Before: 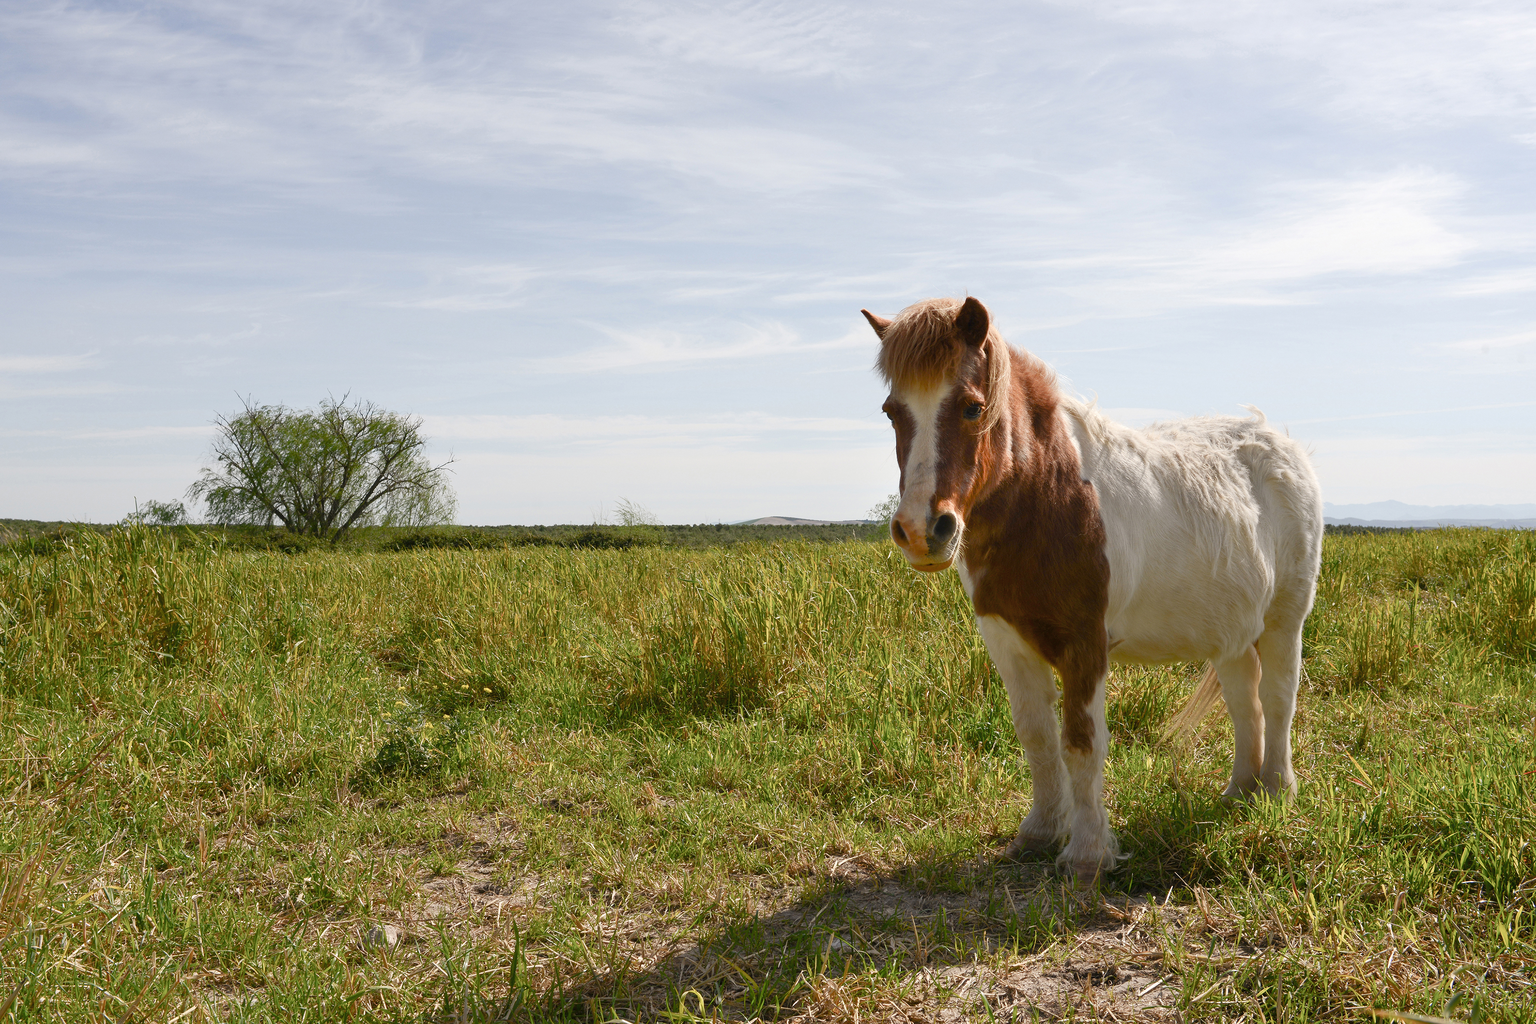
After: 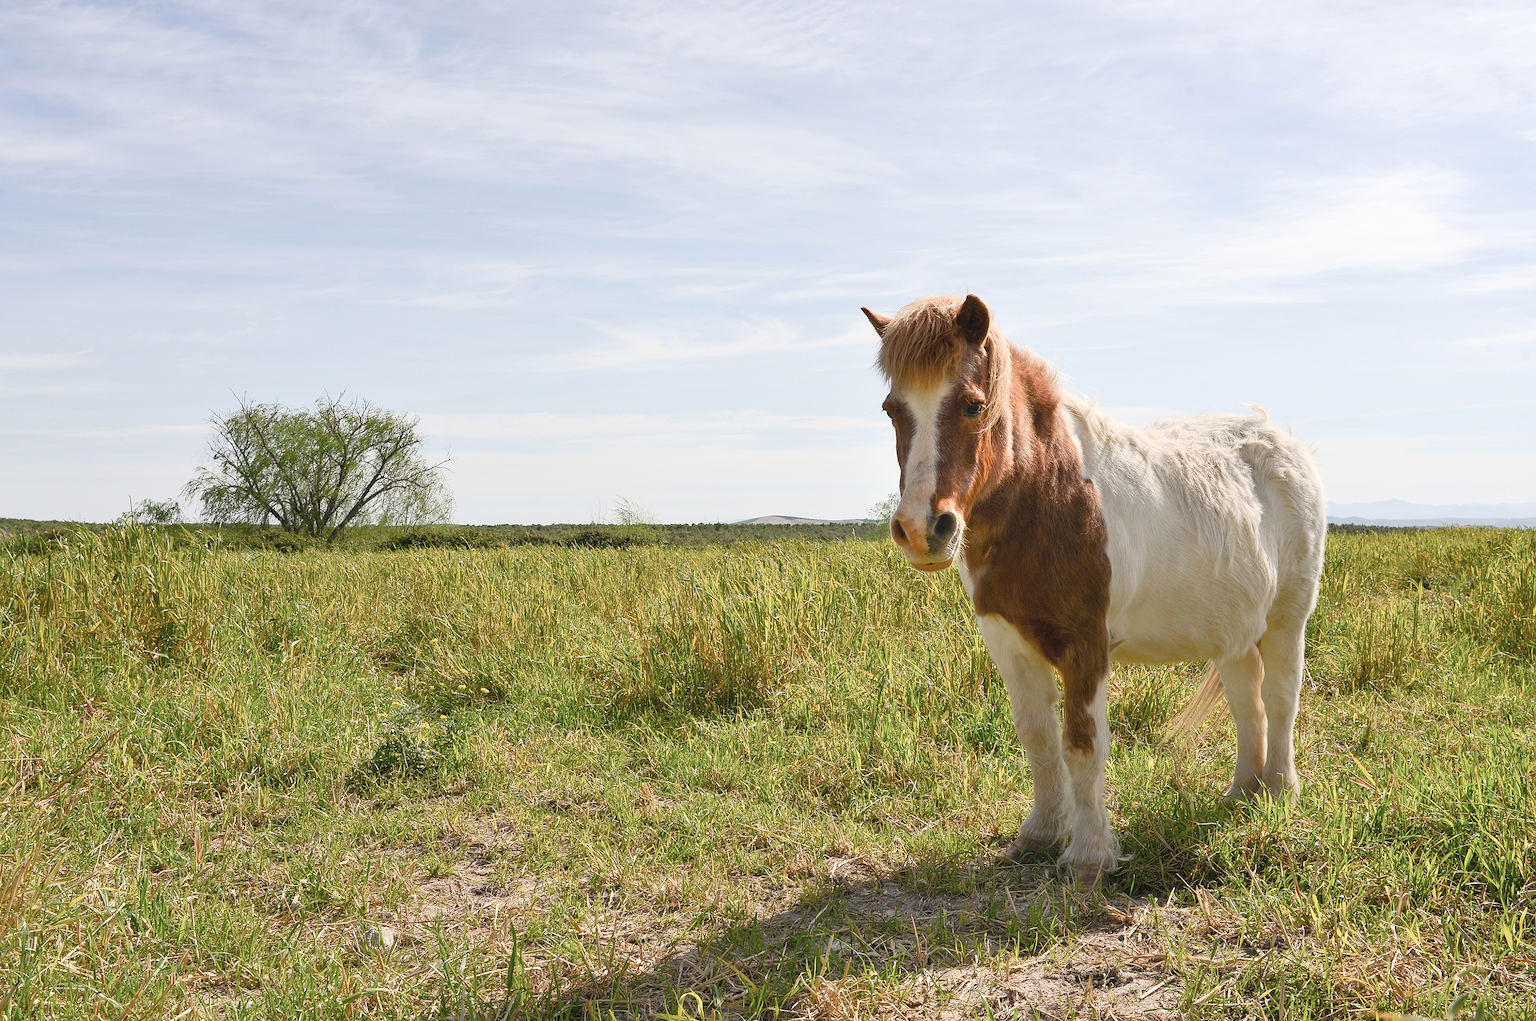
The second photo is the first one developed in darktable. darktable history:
shadows and highlights: shadows 29.32, highlights -29.32, low approximation 0.01, soften with gaussian
contrast brightness saturation: contrast 0.14, brightness 0.21
crop: left 0.434%, top 0.485%, right 0.244%, bottom 0.386%
sharpen: on, module defaults
exposure: black level correction 0.001, compensate highlight preservation false
